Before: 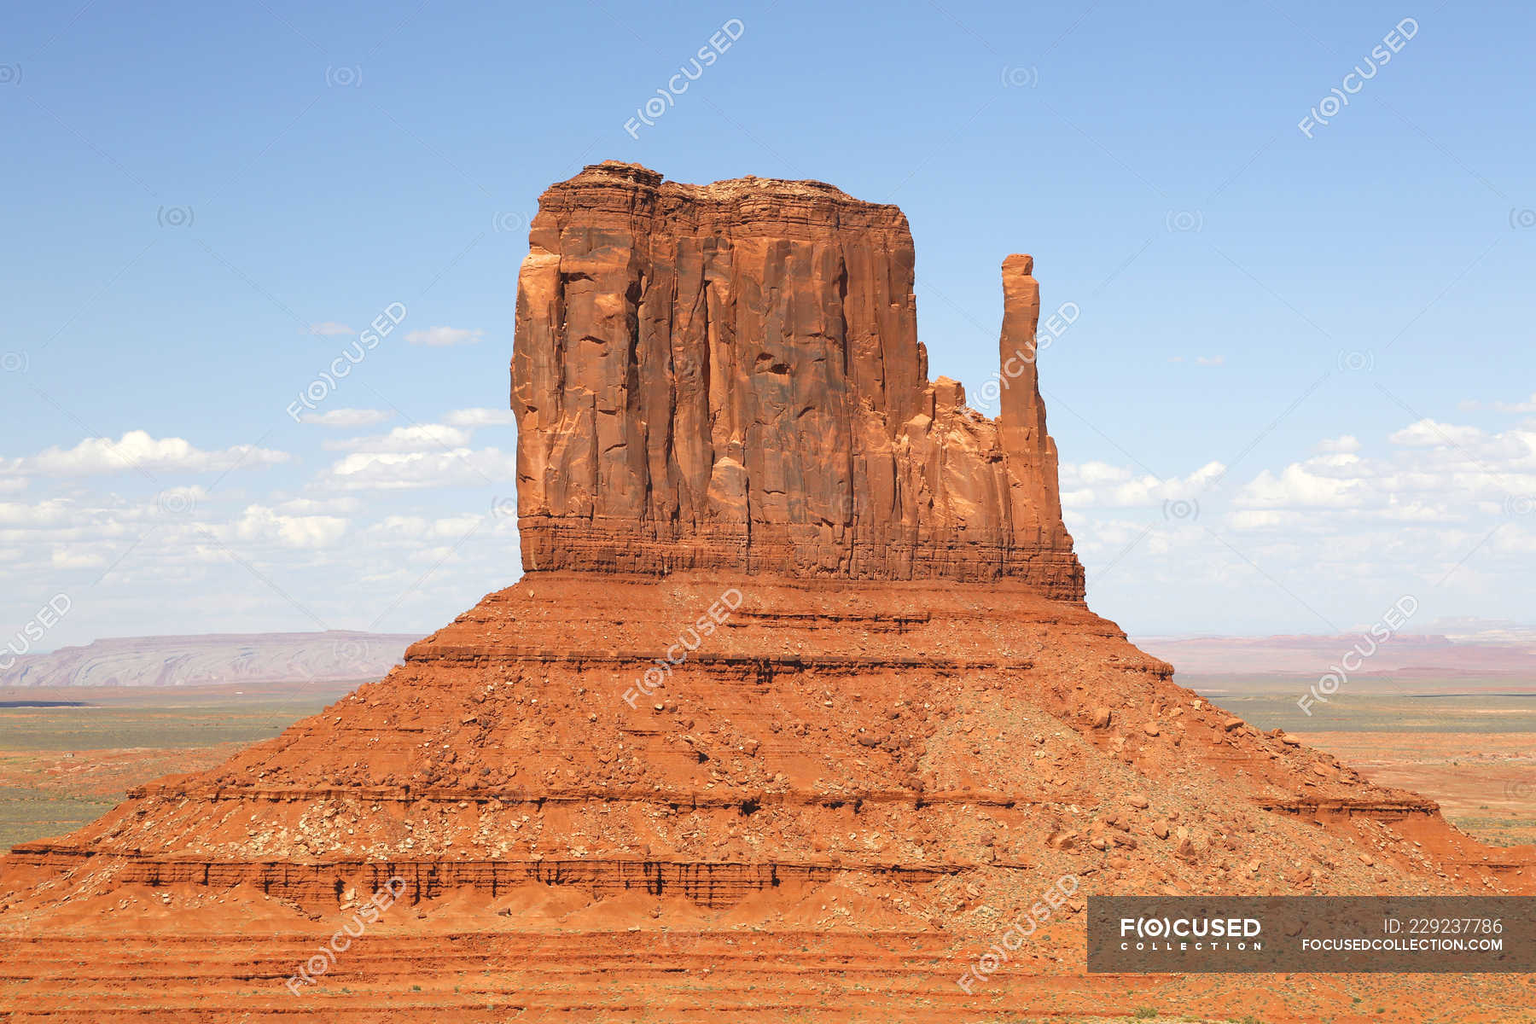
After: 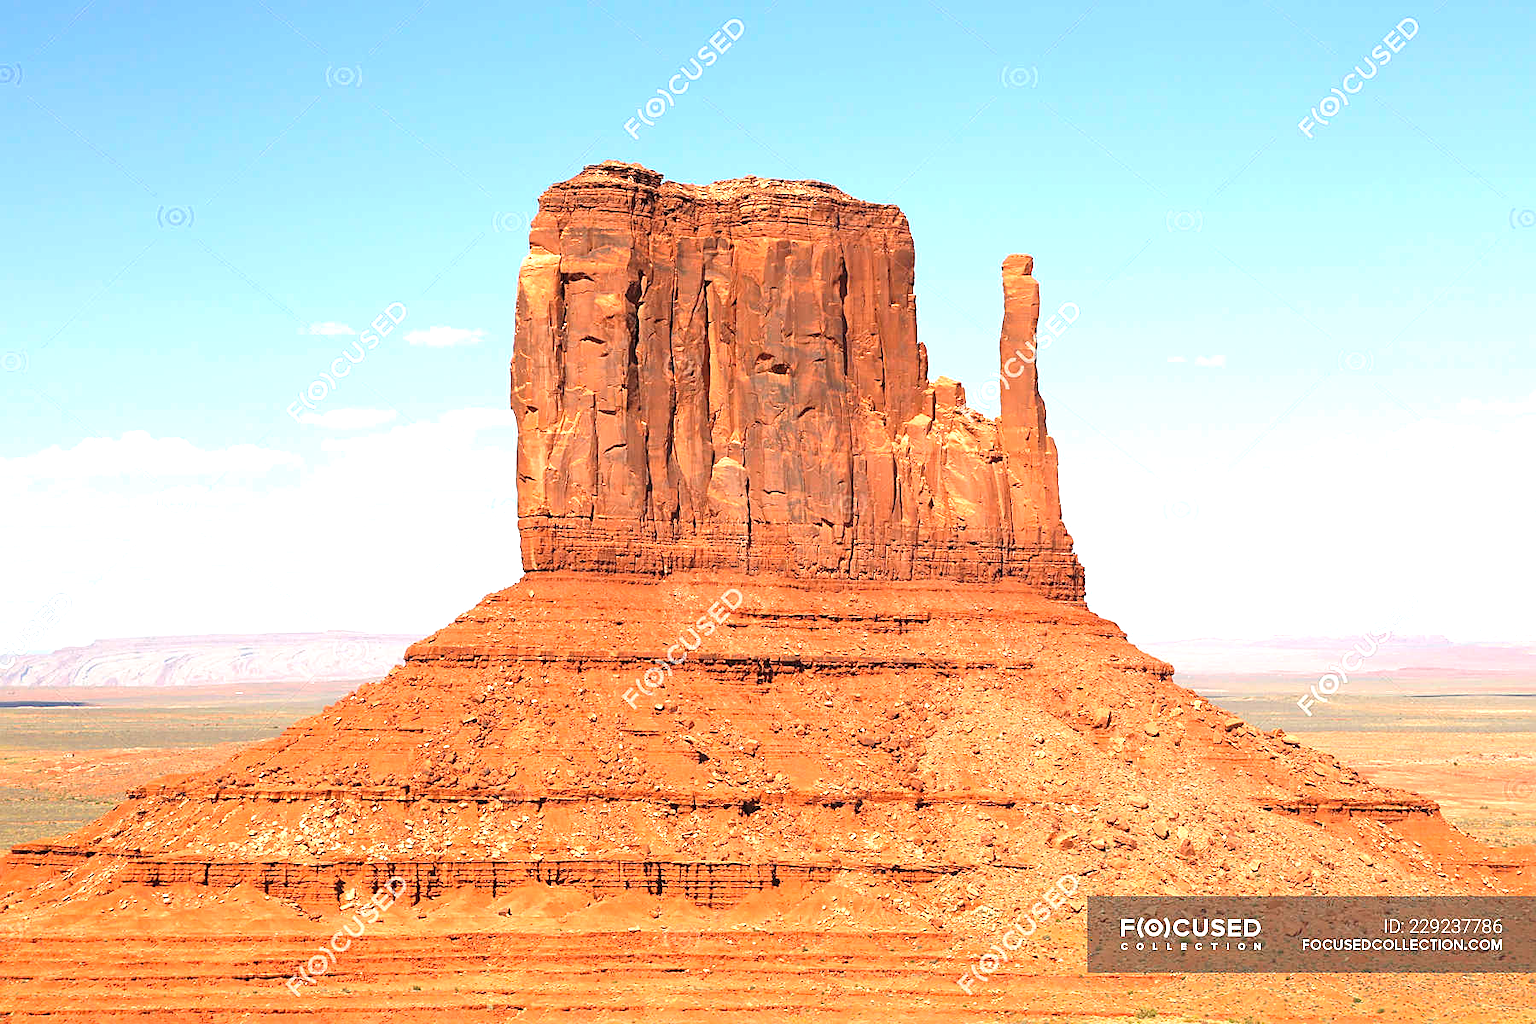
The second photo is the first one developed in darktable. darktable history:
tone equalizer: -8 EV -0.789 EV, -7 EV -0.665 EV, -6 EV -0.604 EV, -5 EV -0.425 EV, -3 EV 0.401 EV, -2 EV 0.6 EV, -1 EV 0.695 EV, +0 EV 0.722 EV
sharpen: on, module defaults
